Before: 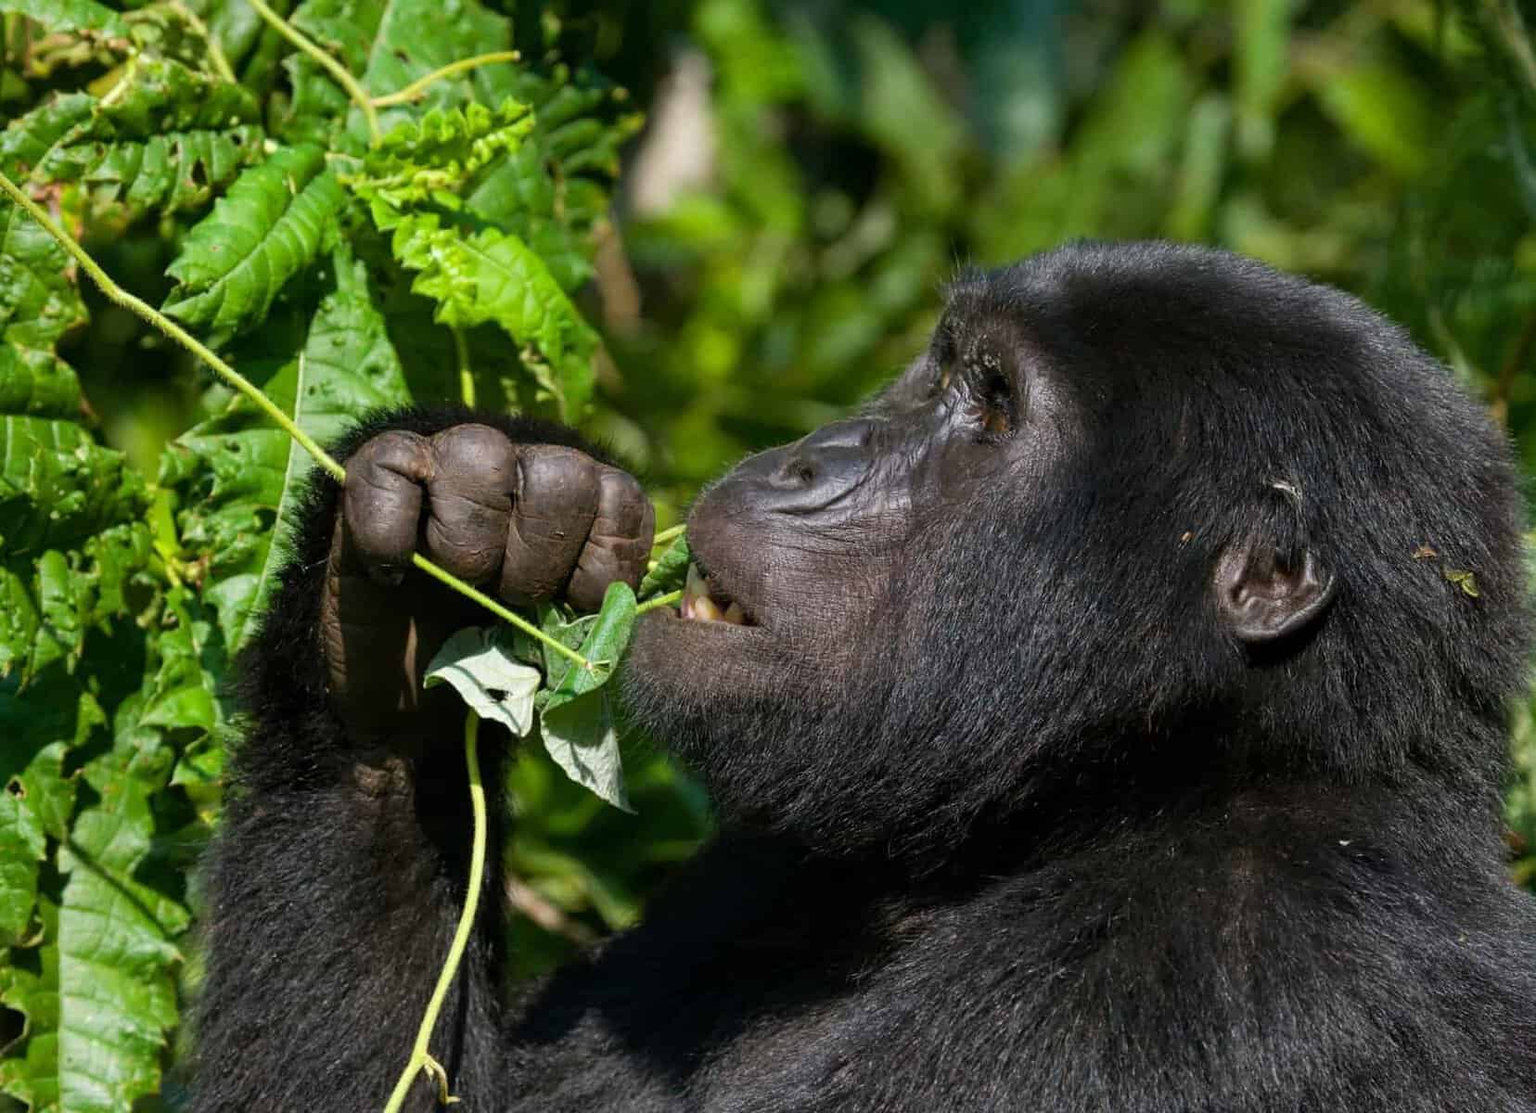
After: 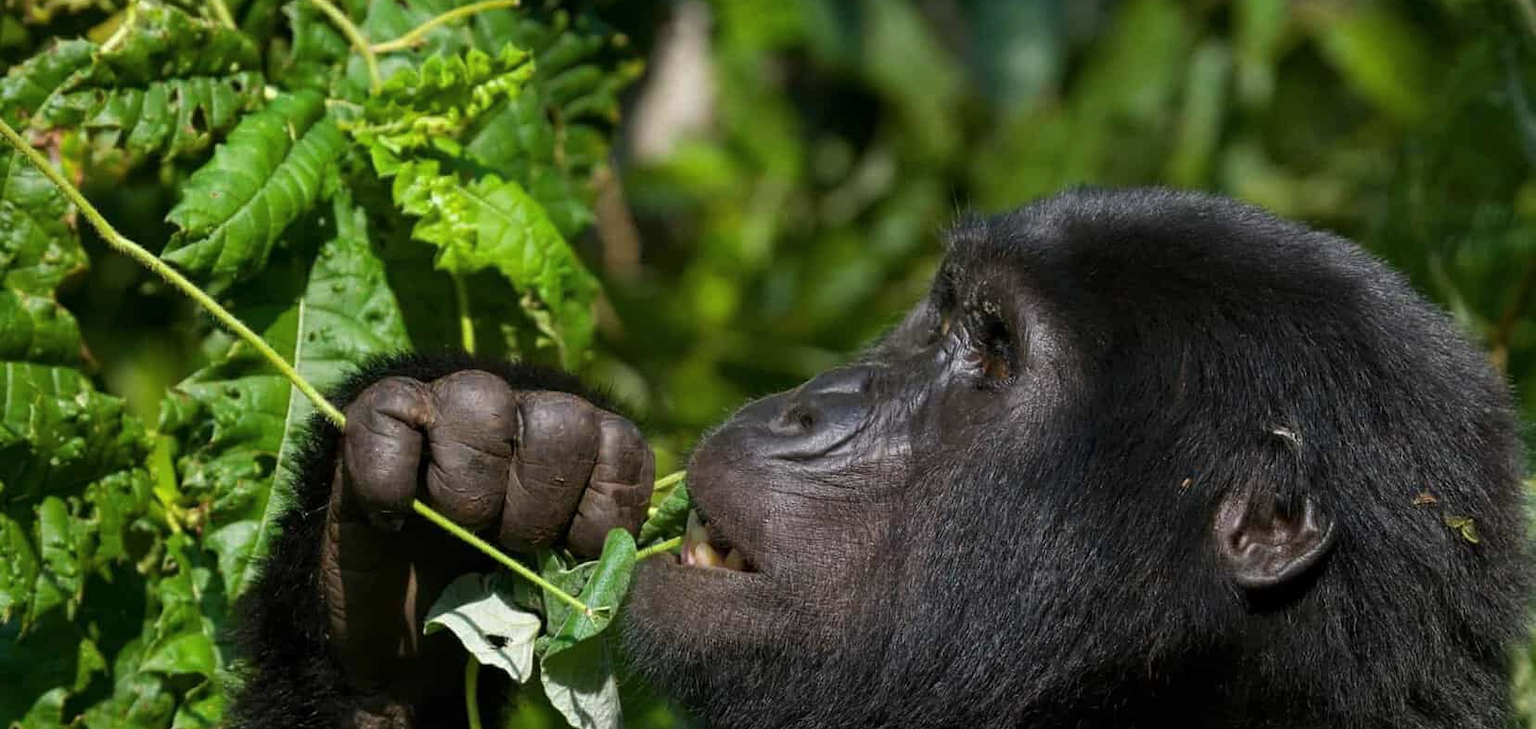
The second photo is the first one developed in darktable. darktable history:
tone curve: curves: ch0 [(0, 0) (0.8, 0.757) (1, 1)], color space Lab, linked channels, preserve colors none
crop and rotate: top 4.848%, bottom 29.503%
